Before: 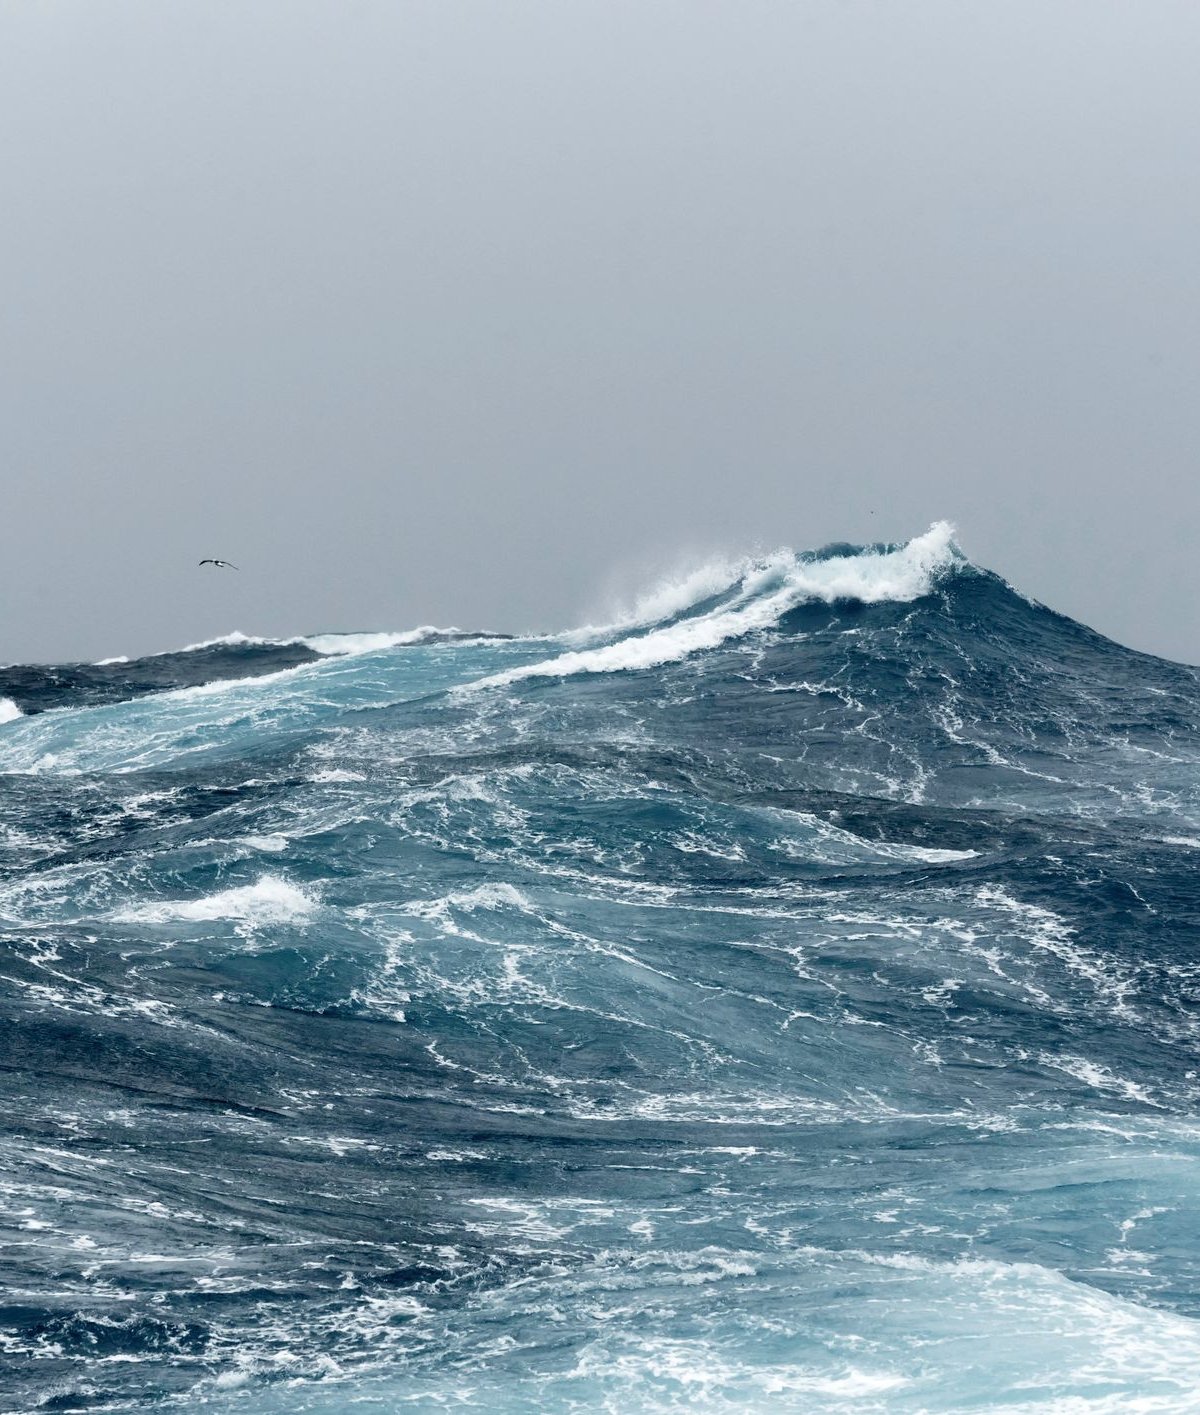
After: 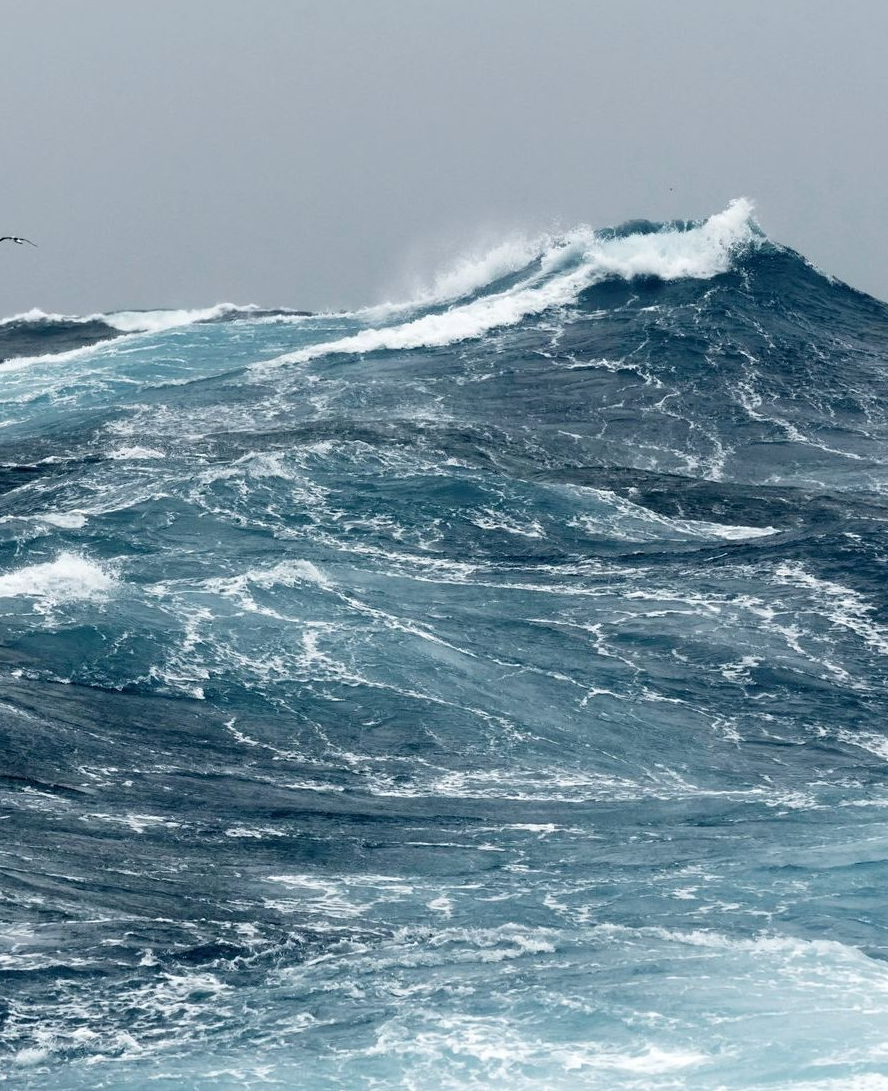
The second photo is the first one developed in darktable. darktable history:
crop: left 16.826%, top 22.892%, right 9.121%
